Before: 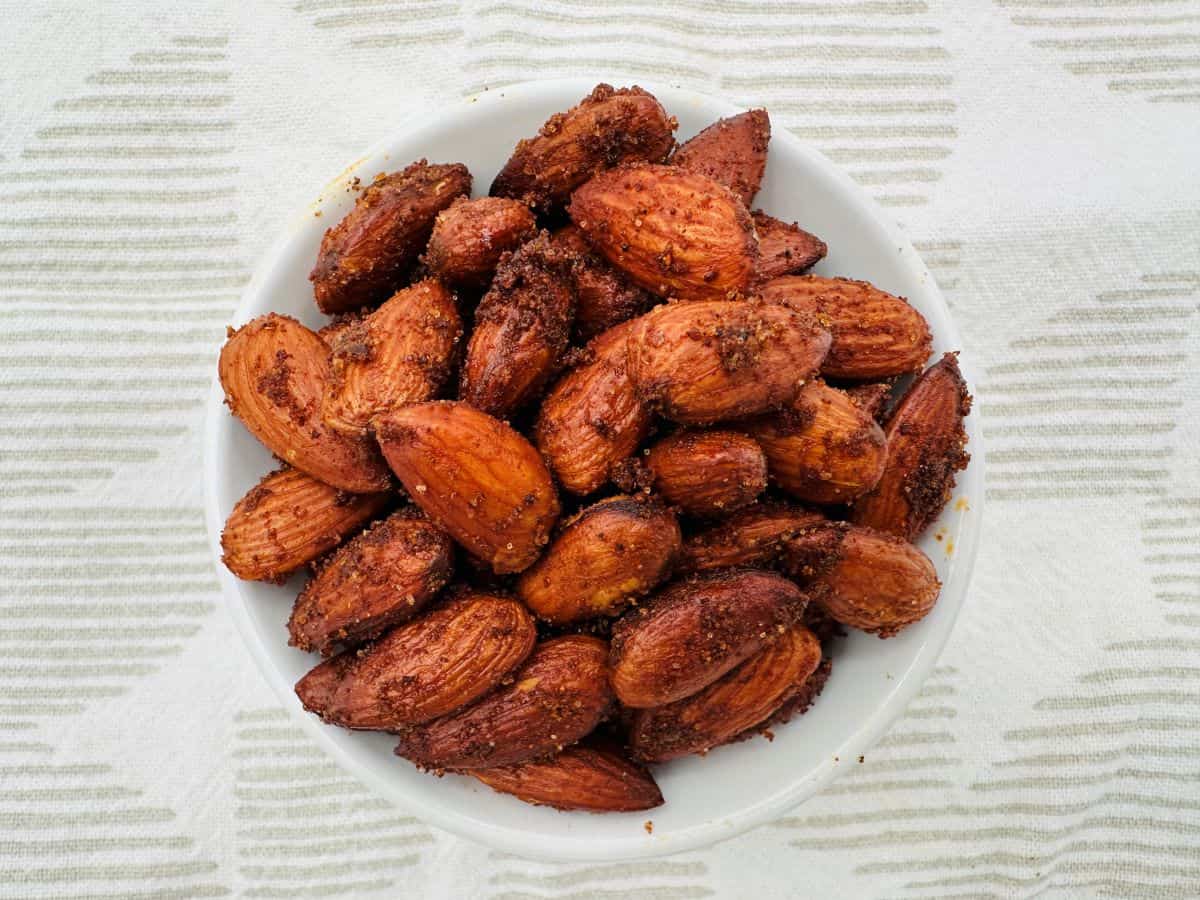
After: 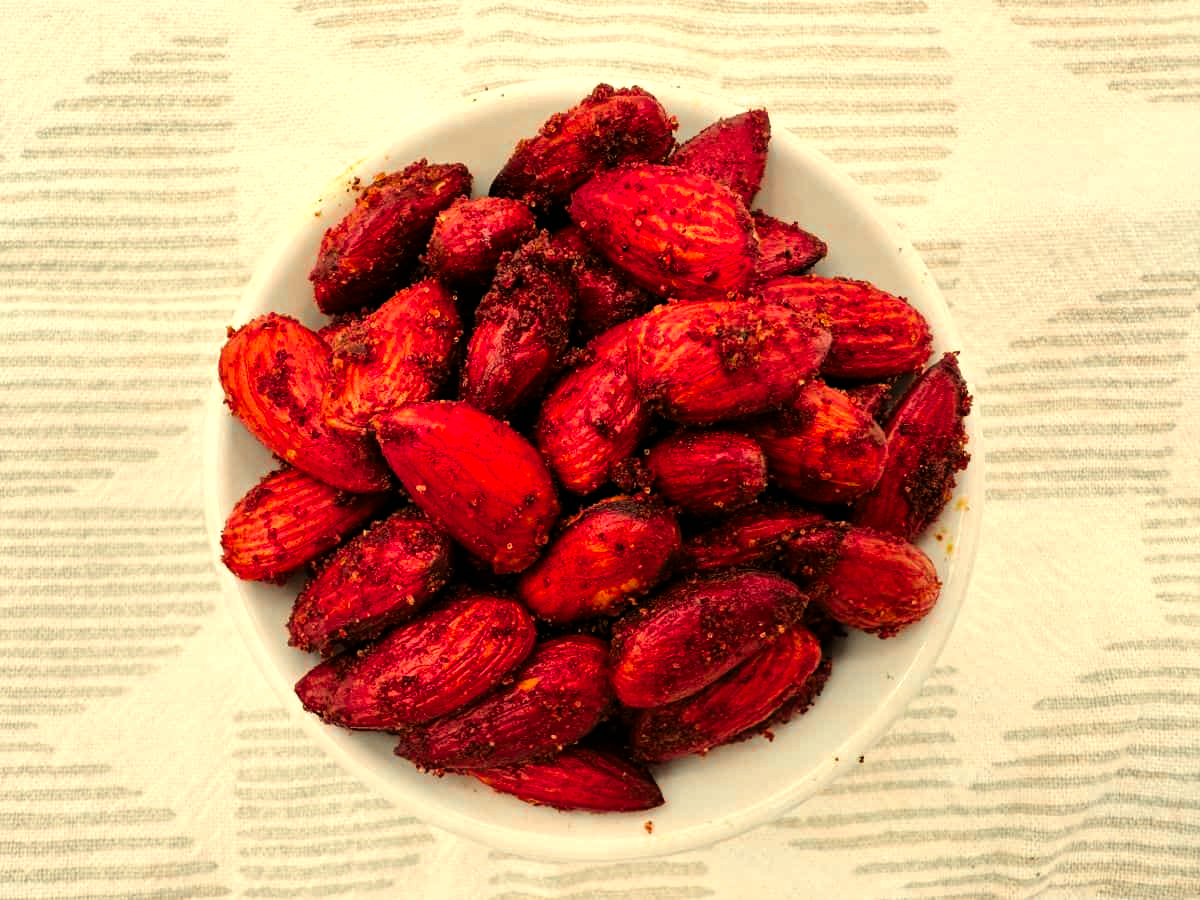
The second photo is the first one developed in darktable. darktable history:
white balance: red 1.138, green 0.996, blue 0.812
color zones: curves: ch0 [(0, 0.466) (0.128, 0.466) (0.25, 0.5) (0.375, 0.456) (0.5, 0.5) (0.625, 0.5) (0.737, 0.652) (0.875, 0.5)]; ch1 [(0, 0.603) (0.125, 0.618) (0.261, 0.348) (0.372, 0.353) (0.497, 0.363) (0.611, 0.45) (0.731, 0.427) (0.875, 0.518) (0.998, 0.652)]; ch2 [(0, 0.559) (0.125, 0.451) (0.253, 0.564) (0.37, 0.578) (0.5, 0.466) (0.625, 0.471) (0.731, 0.471) (0.88, 0.485)]
color balance rgb: shadows lift › luminance -10%, power › luminance -9%, linear chroma grading › global chroma 10%, global vibrance 10%, contrast 15%, saturation formula JzAzBz (2021)
exposure: black level correction 0, compensate exposure bias true, compensate highlight preservation false
